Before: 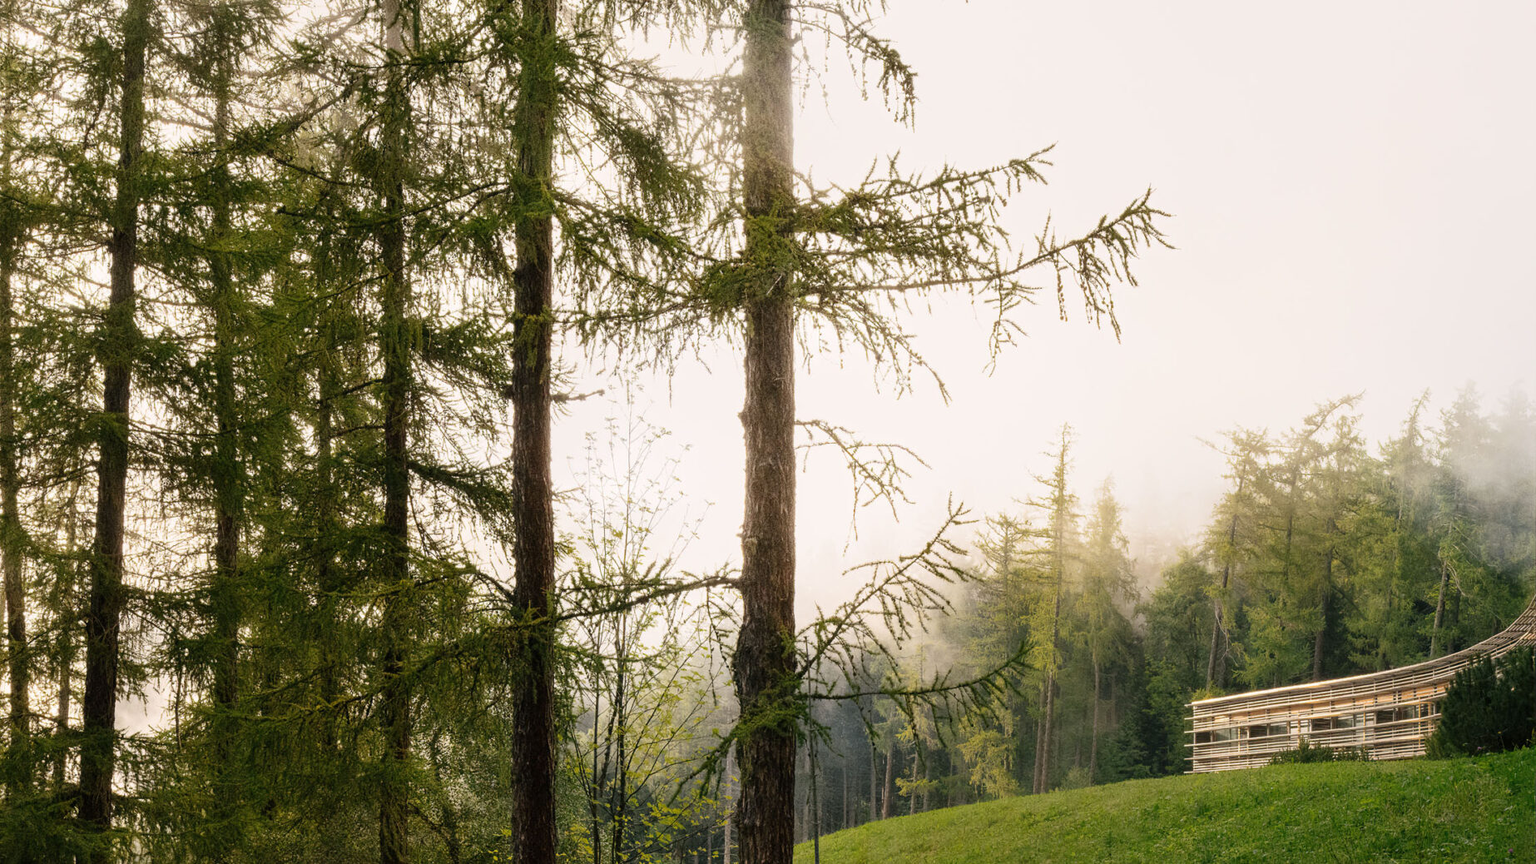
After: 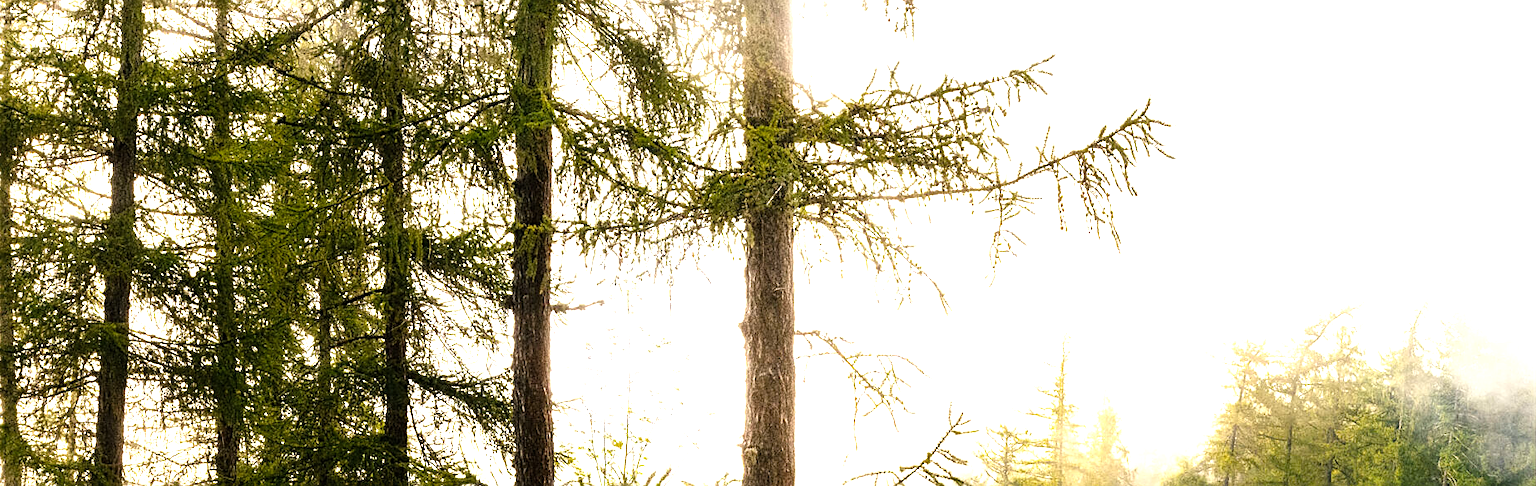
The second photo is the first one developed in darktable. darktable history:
crop and rotate: top 10.441%, bottom 33.164%
color balance rgb: highlights gain › luminance 17.959%, perceptual saturation grading › global saturation 24.988%, global vibrance 9.554%
contrast brightness saturation: saturation -0.08
sharpen: on, module defaults
tone equalizer: -8 EV -0.718 EV, -7 EV -0.675 EV, -6 EV -0.593 EV, -5 EV -0.411 EV, -3 EV 0.393 EV, -2 EV 0.6 EV, -1 EV 0.701 EV, +0 EV 0.759 EV
